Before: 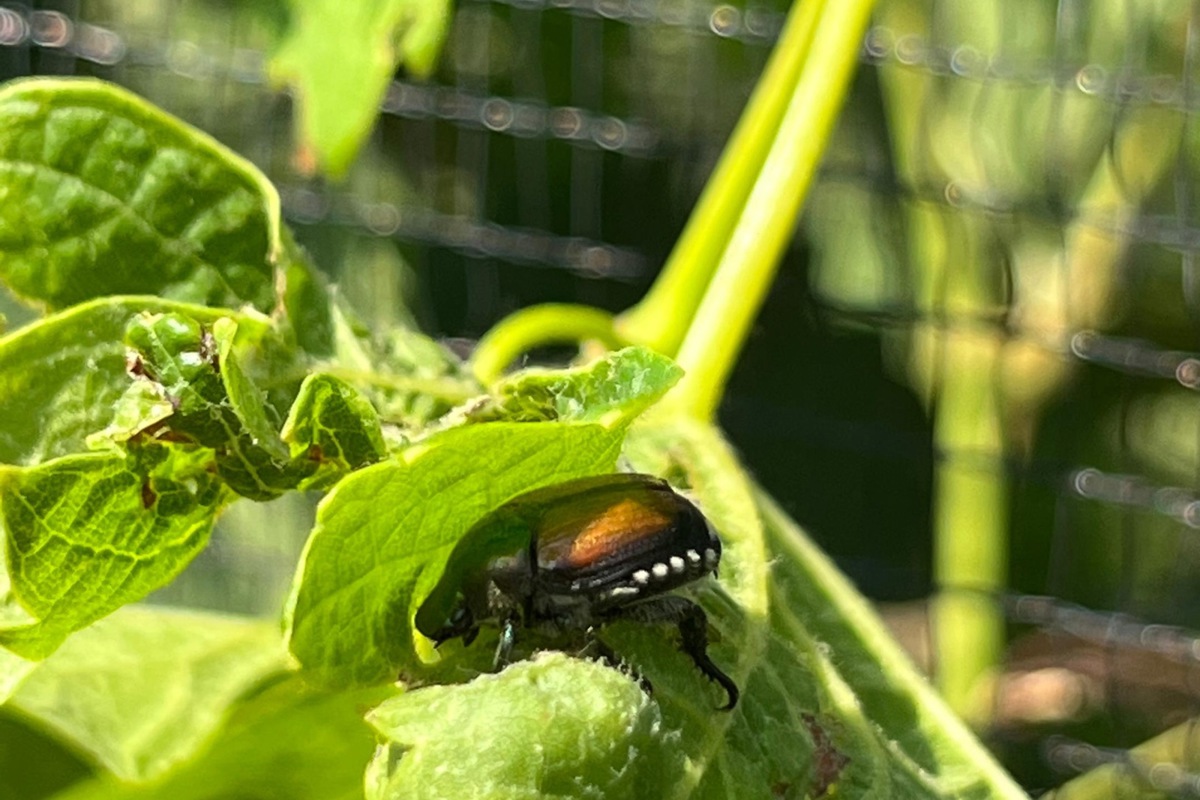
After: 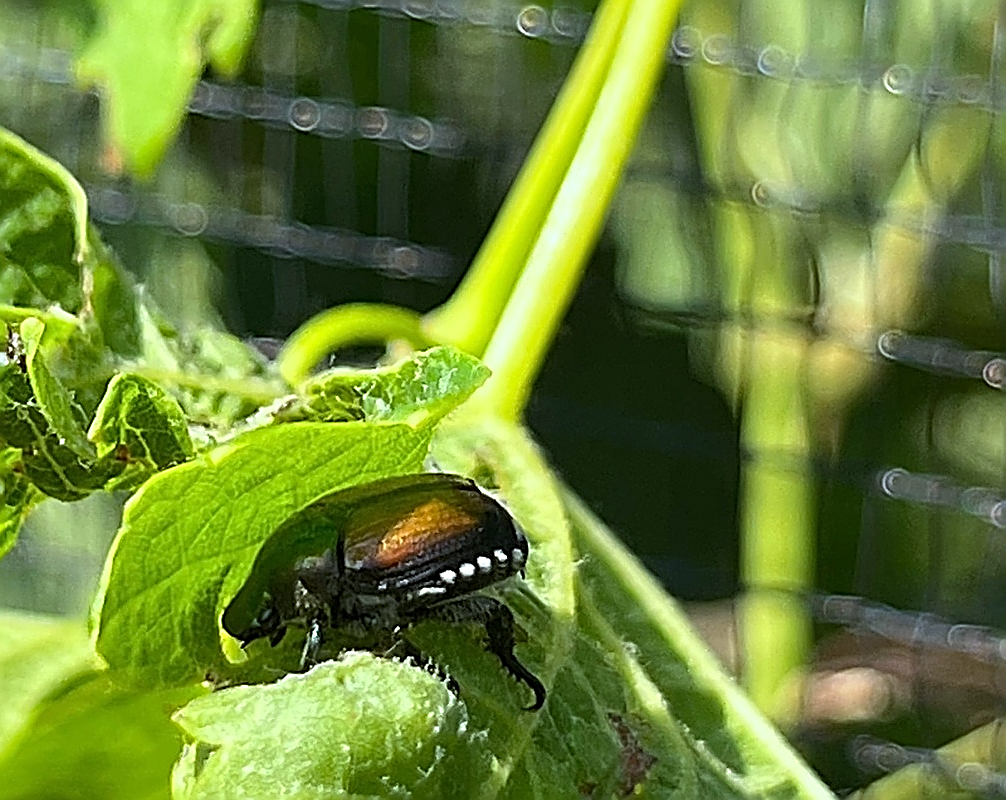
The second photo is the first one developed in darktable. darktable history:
crop: left 16.145%
white balance: red 0.926, green 1.003, blue 1.133
sharpen: amount 1.861
